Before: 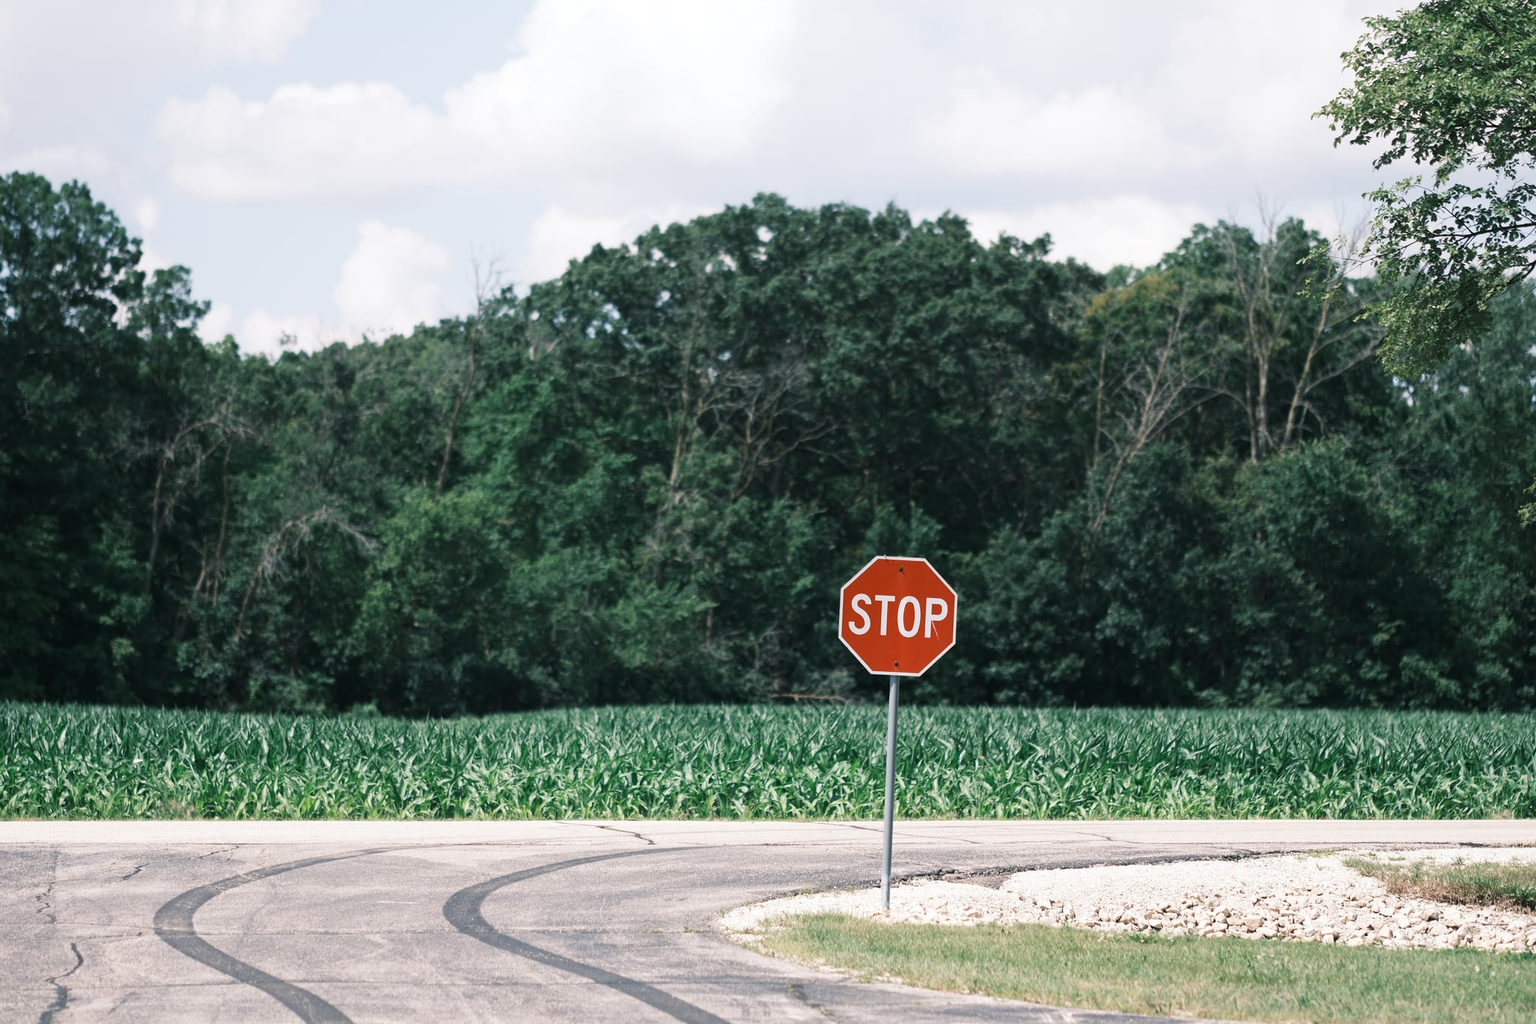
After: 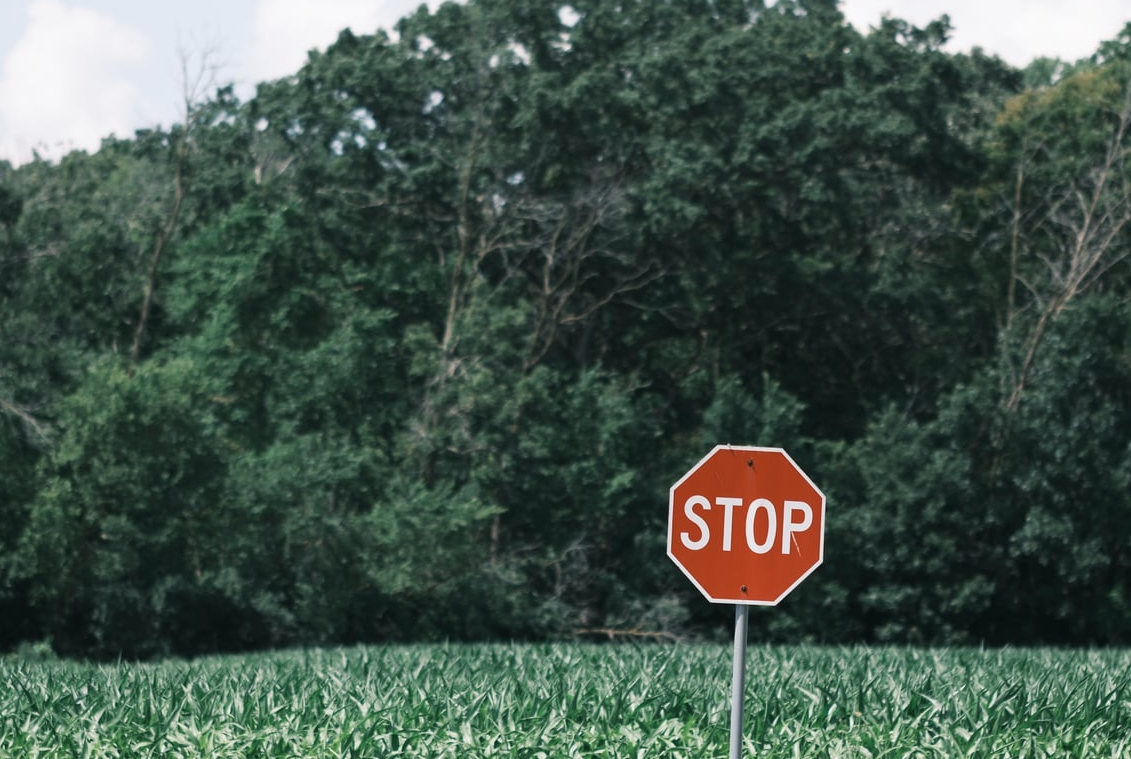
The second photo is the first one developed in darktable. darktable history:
crop and rotate: left 22.03%, top 21.713%, right 22.718%, bottom 22.658%
contrast brightness saturation: saturation -0.099
